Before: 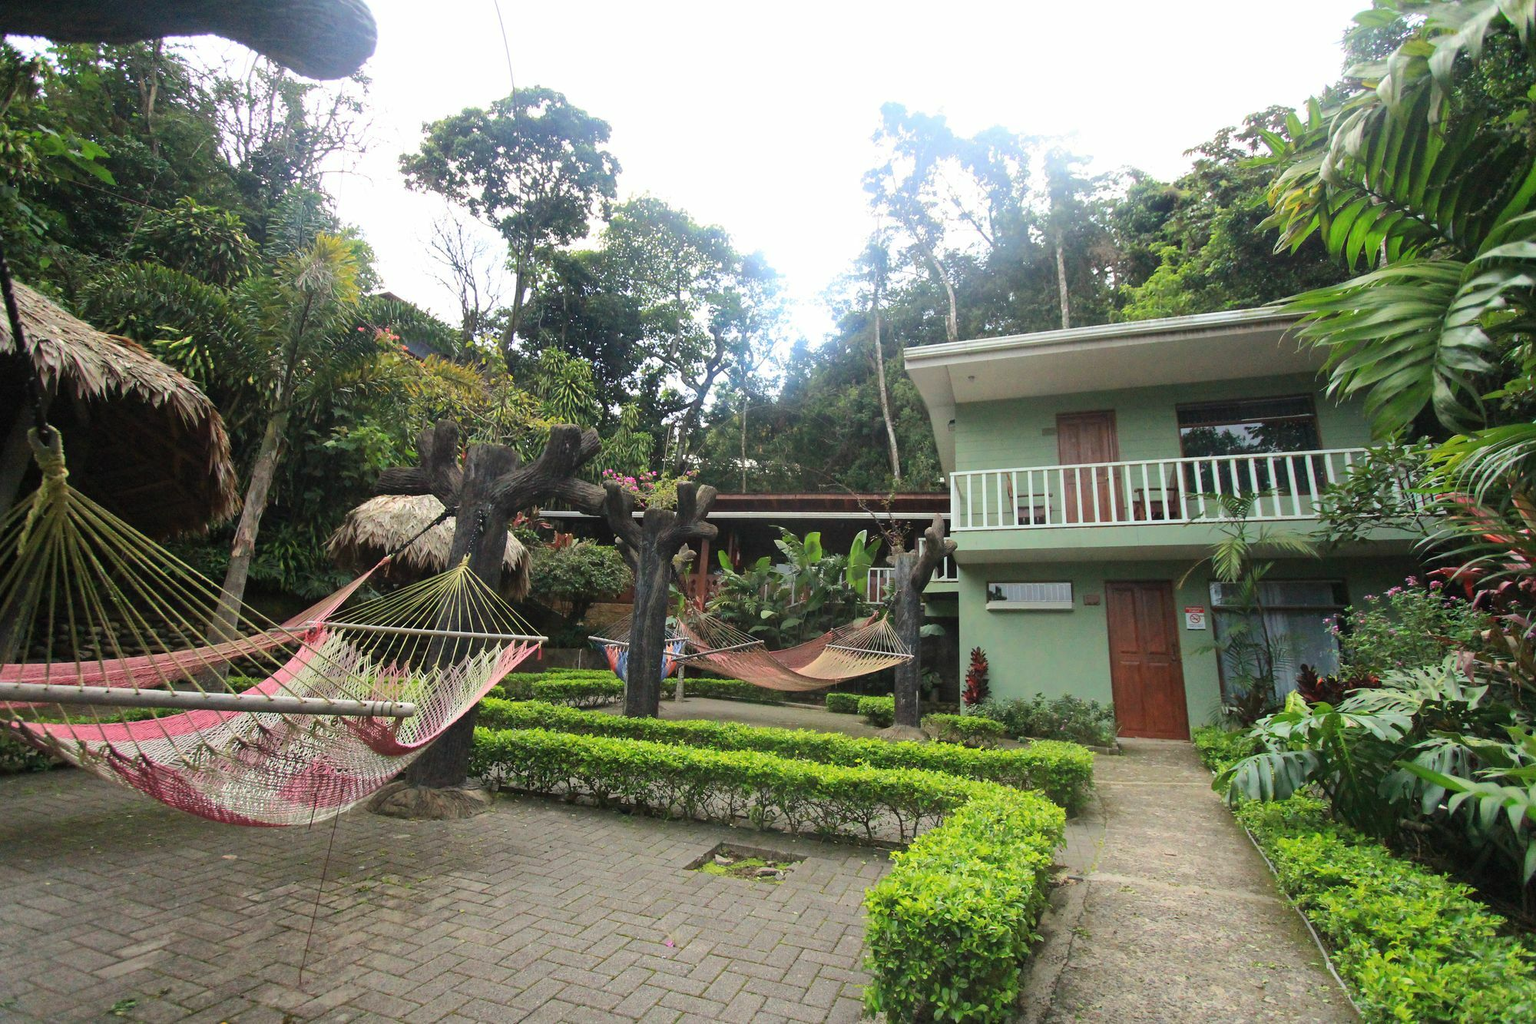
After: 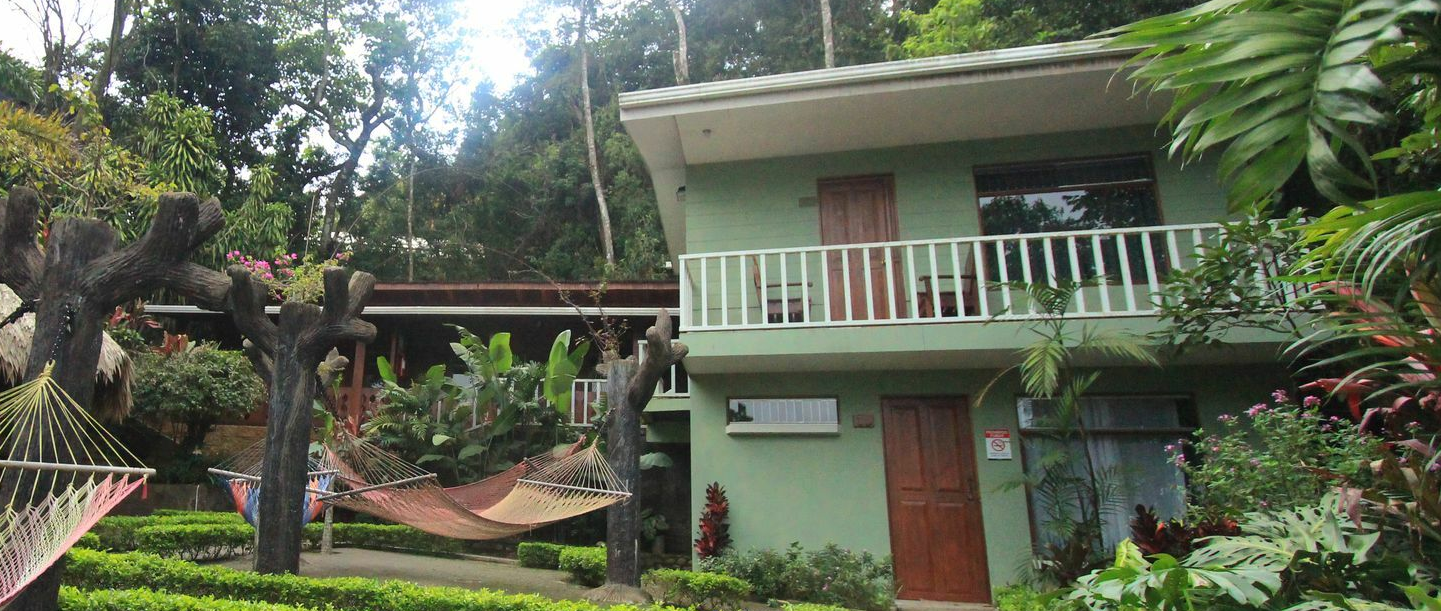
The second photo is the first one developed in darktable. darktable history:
crop and rotate: left 27.938%, top 27.046%, bottom 27.046%
